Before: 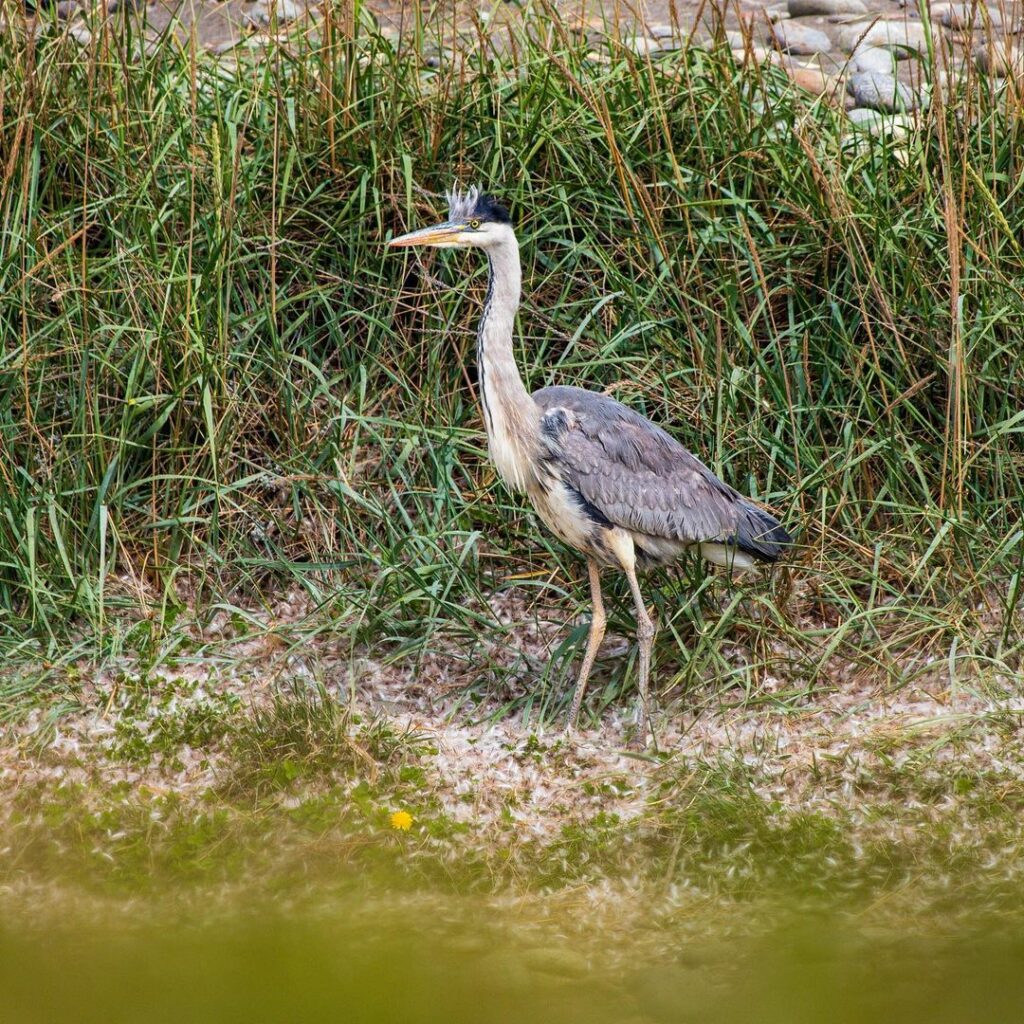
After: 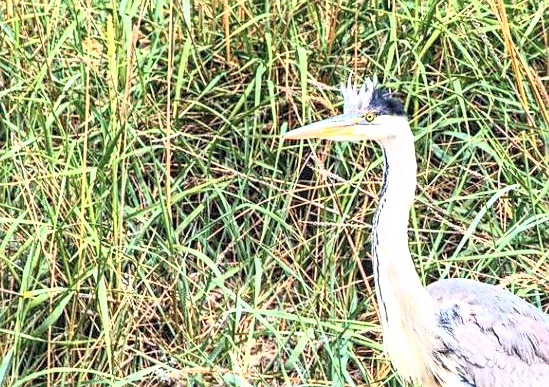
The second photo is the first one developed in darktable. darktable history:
sharpen: radius 1.847, amount 0.399, threshold 1.259
exposure: exposure 0.997 EV, compensate highlight preservation false
contrast brightness saturation: contrast 0.375, brightness 0.527
local contrast: on, module defaults
crop: left 10.324%, top 10.528%, right 36.033%, bottom 51.652%
